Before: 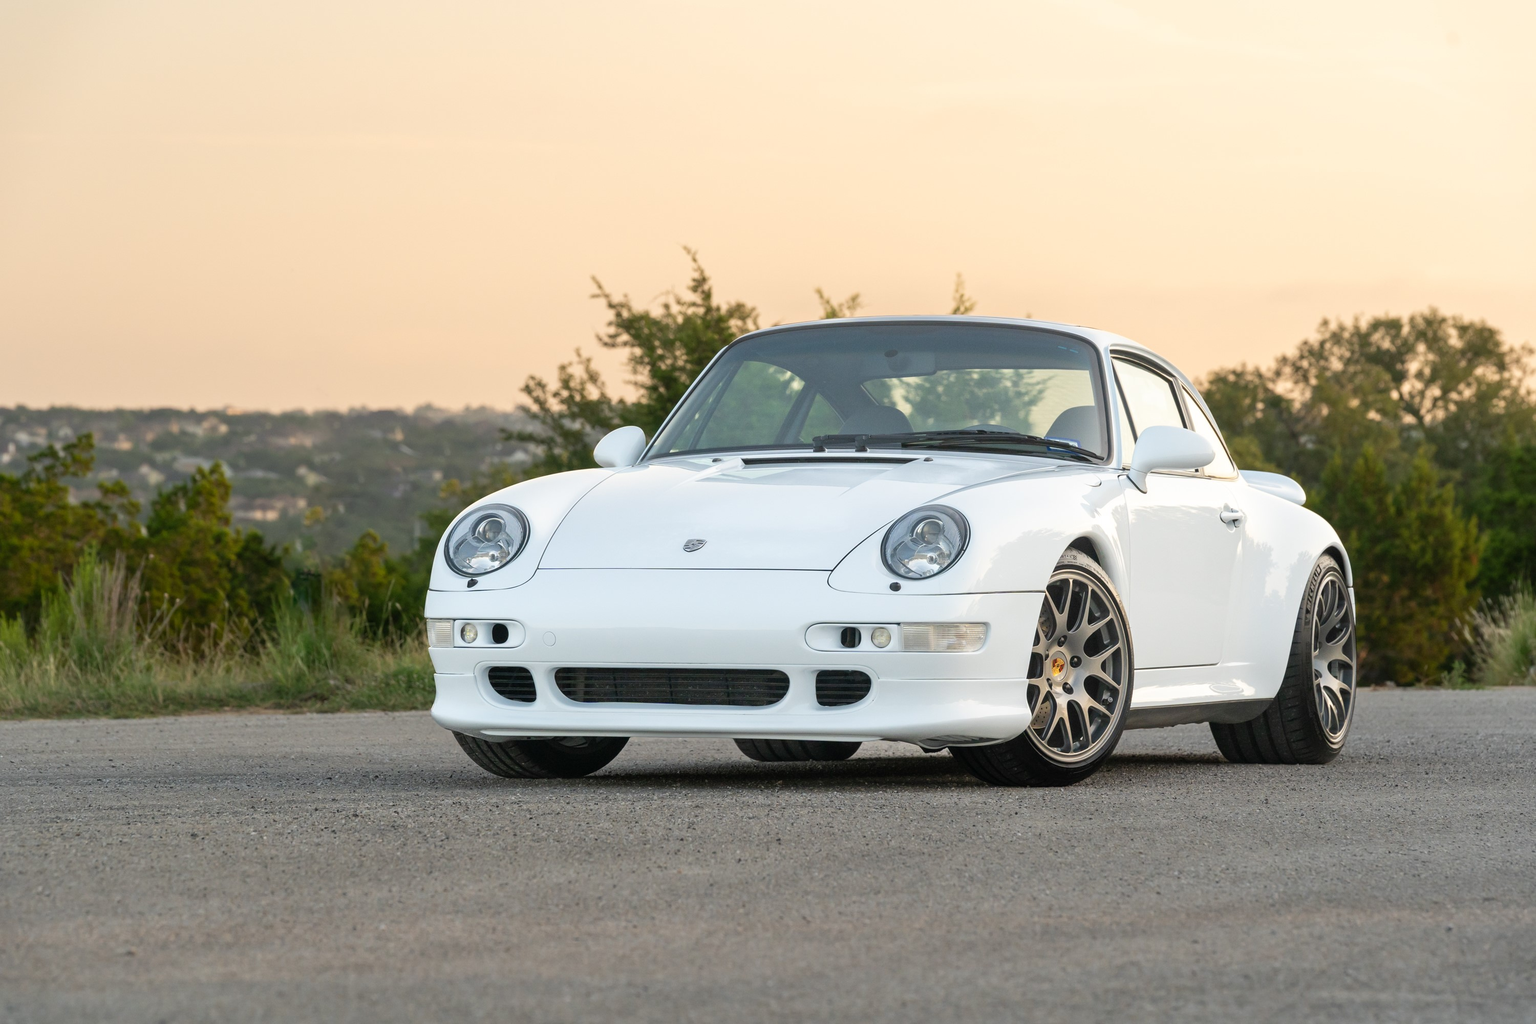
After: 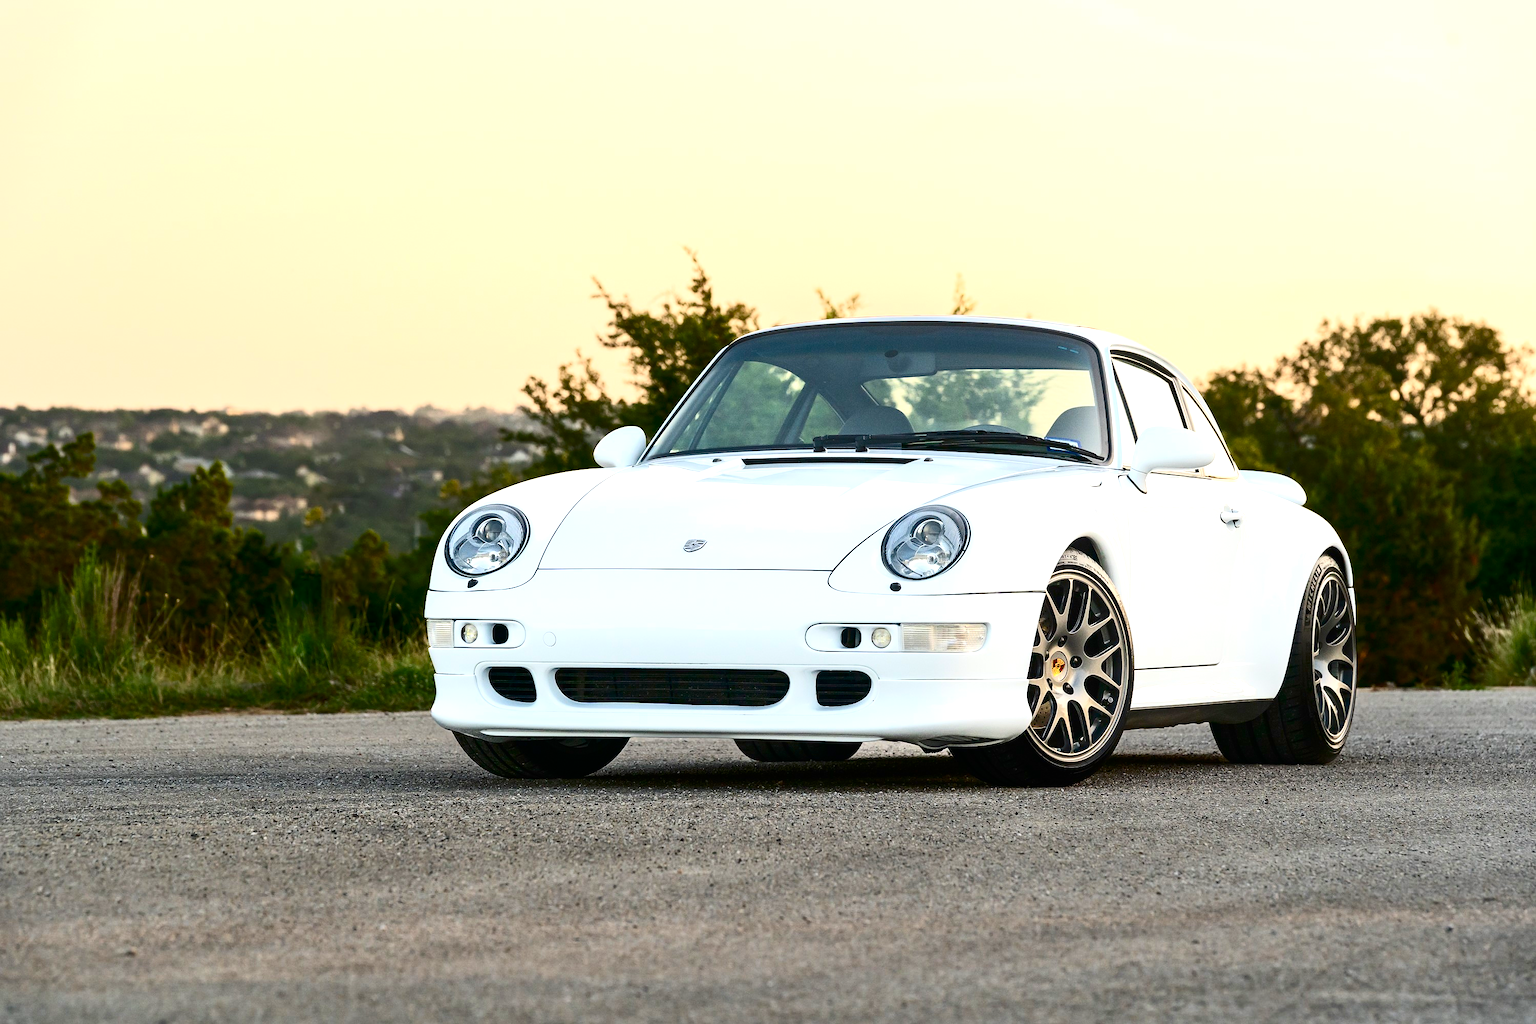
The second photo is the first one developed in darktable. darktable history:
color balance rgb: shadows lift › luminance -19.783%, linear chroma grading › shadows -2.314%, linear chroma grading › highlights -14.083%, linear chroma grading › global chroma -9.701%, linear chroma grading › mid-tones -10.268%, perceptual saturation grading › global saturation 20%, perceptual saturation grading › highlights -49.95%, perceptual saturation grading › shadows 25.049%, perceptual brilliance grading › global brilliance 14.794%, perceptual brilliance grading › shadows -34.166%, global vibrance 50.292%
contrast brightness saturation: contrast 0.278
color correction: highlights b* -0.059, saturation 1.27
sharpen: radius 0.979, amount 0.608
